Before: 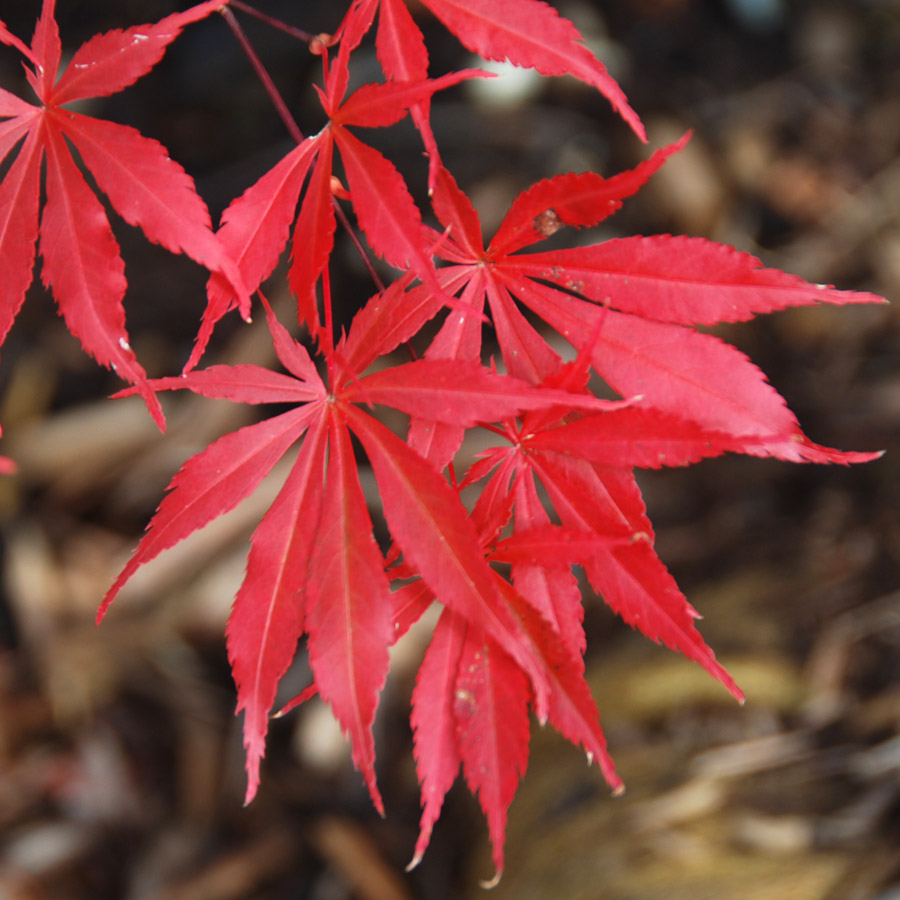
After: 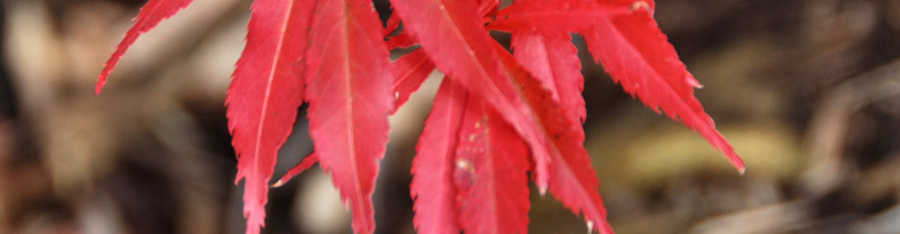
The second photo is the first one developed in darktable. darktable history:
exposure: compensate highlight preservation false
shadows and highlights: white point adjustment 1.09, soften with gaussian
crop and rotate: top 59.028%, bottom 14.965%
local contrast: on, module defaults
